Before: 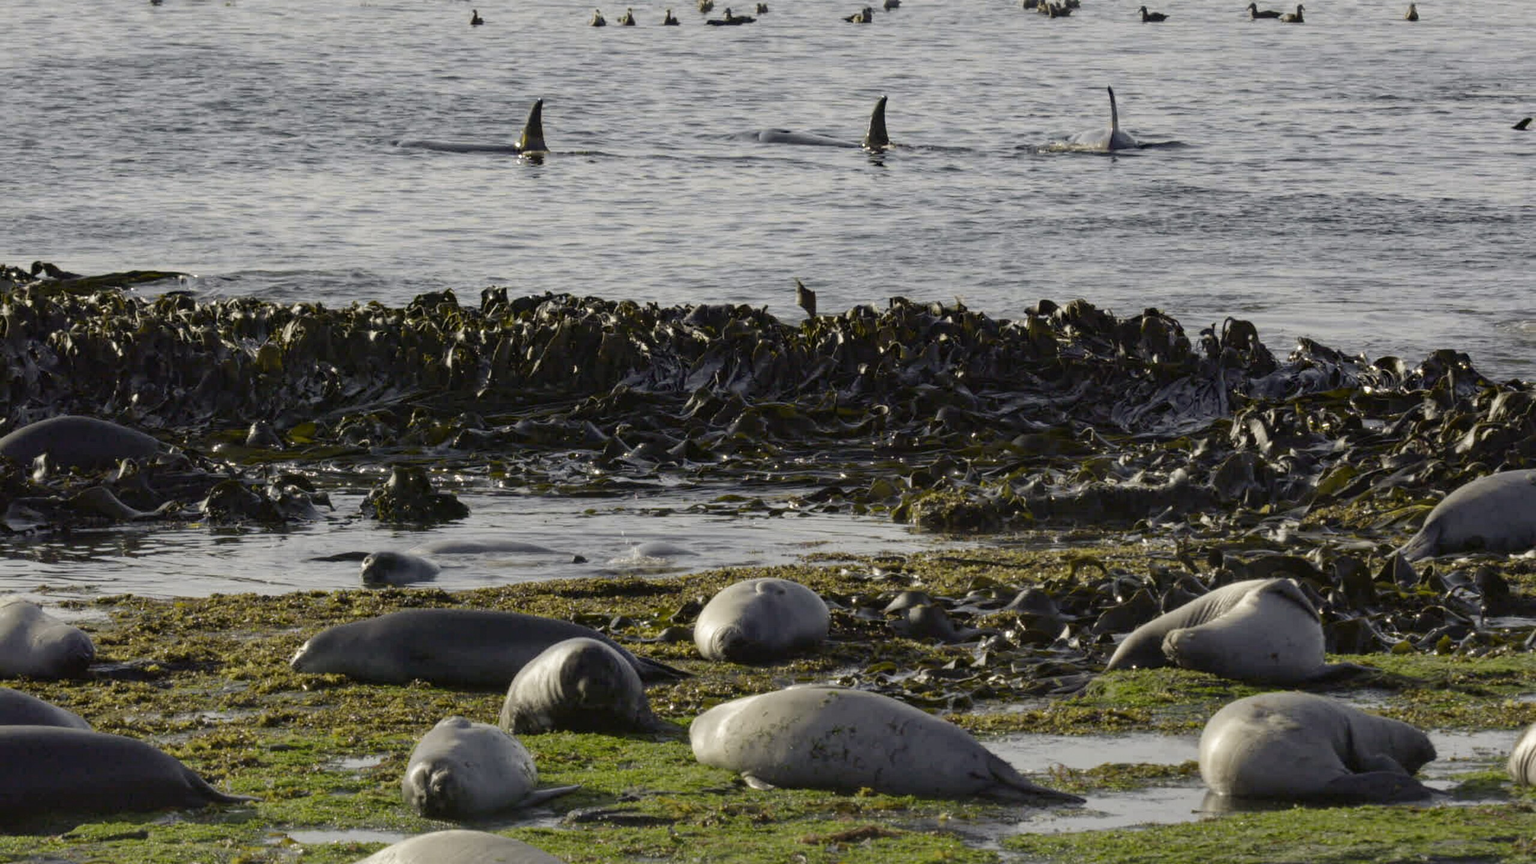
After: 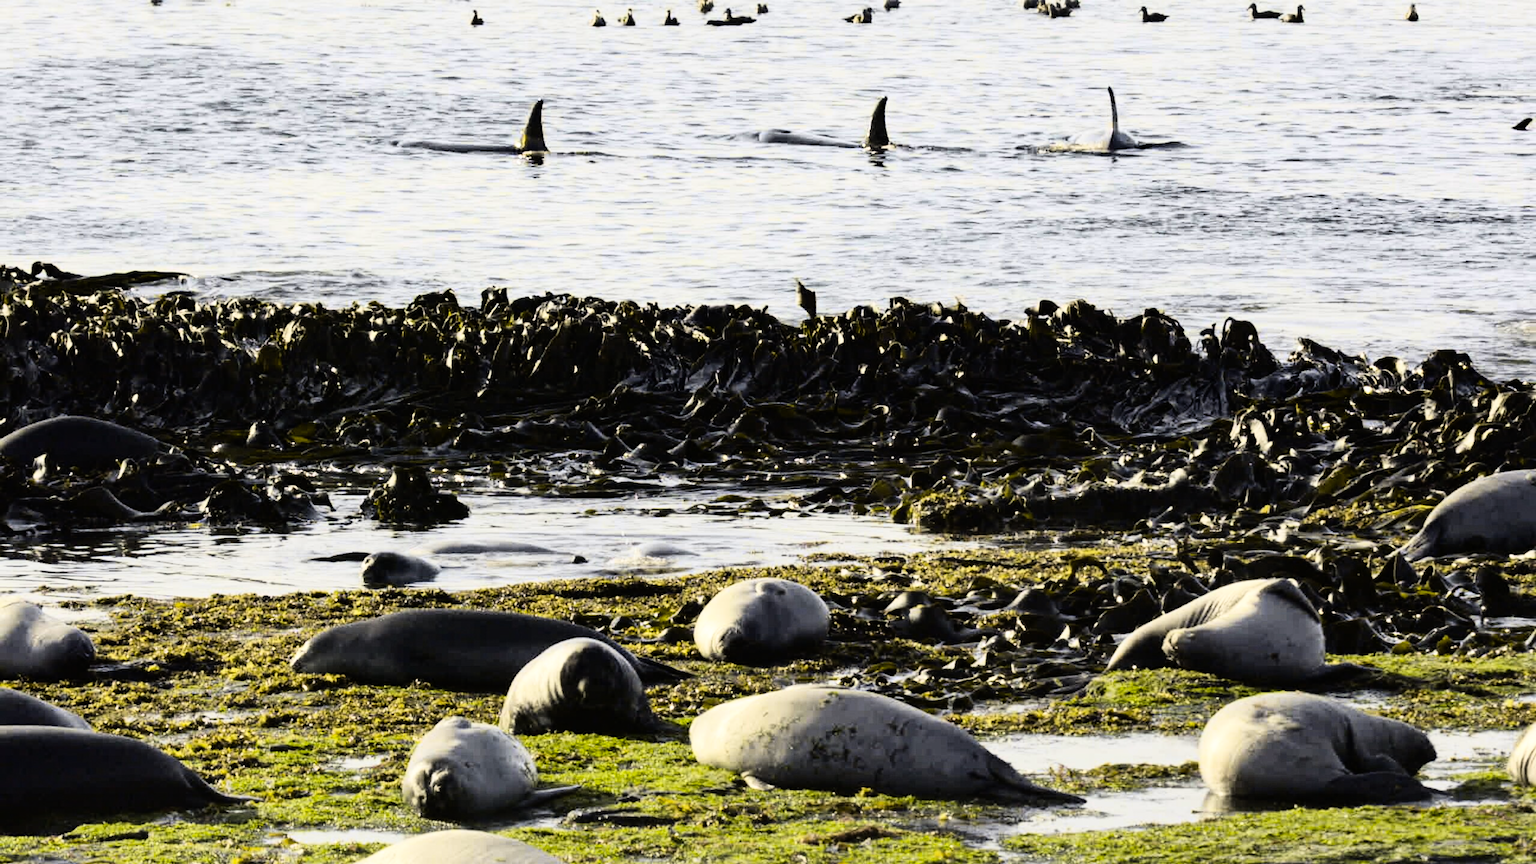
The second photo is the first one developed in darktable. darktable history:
rgb curve: curves: ch0 [(0, 0) (0.21, 0.15) (0.24, 0.21) (0.5, 0.75) (0.75, 0.96) (0.89, 0.99) (1, 1)]; ch1 [(0, 0.02) (0.21, 0.13) (0.25, 0.2) (0.5, 0.67) (0.75, 0.9) (0.89, 0.97) (1, 1)]; ch2 [(0, 0.02) (0.21, 0.13) (0.25, 0.2) (0.5, 0.67) (0.75, 0.9) (0.89, 0.97) (1, 1)], compensate middle gray true
color contrast: green-magenta contrast 0.85, blue-yellow contrast 1.25, unbound 0
